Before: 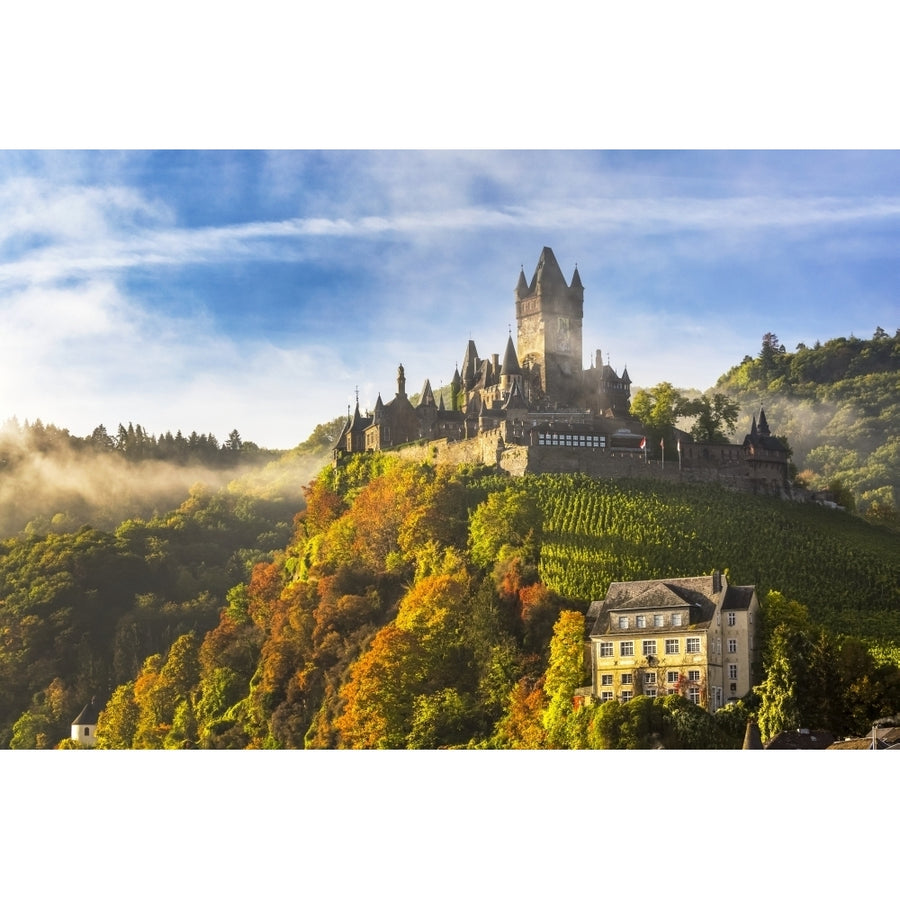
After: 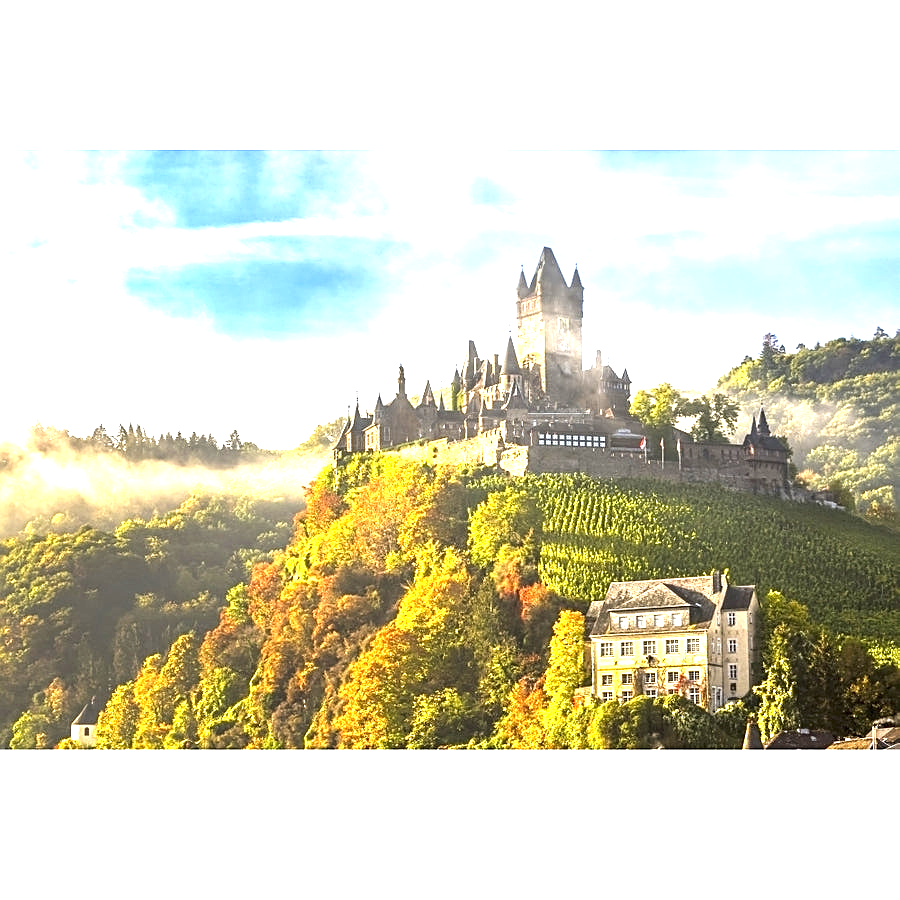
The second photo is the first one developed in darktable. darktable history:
sharpen: on, module defaults
exposure: black level correction 0, exposure 1.601 EV, compensate exposure bias true, compensate highlight preservation false
